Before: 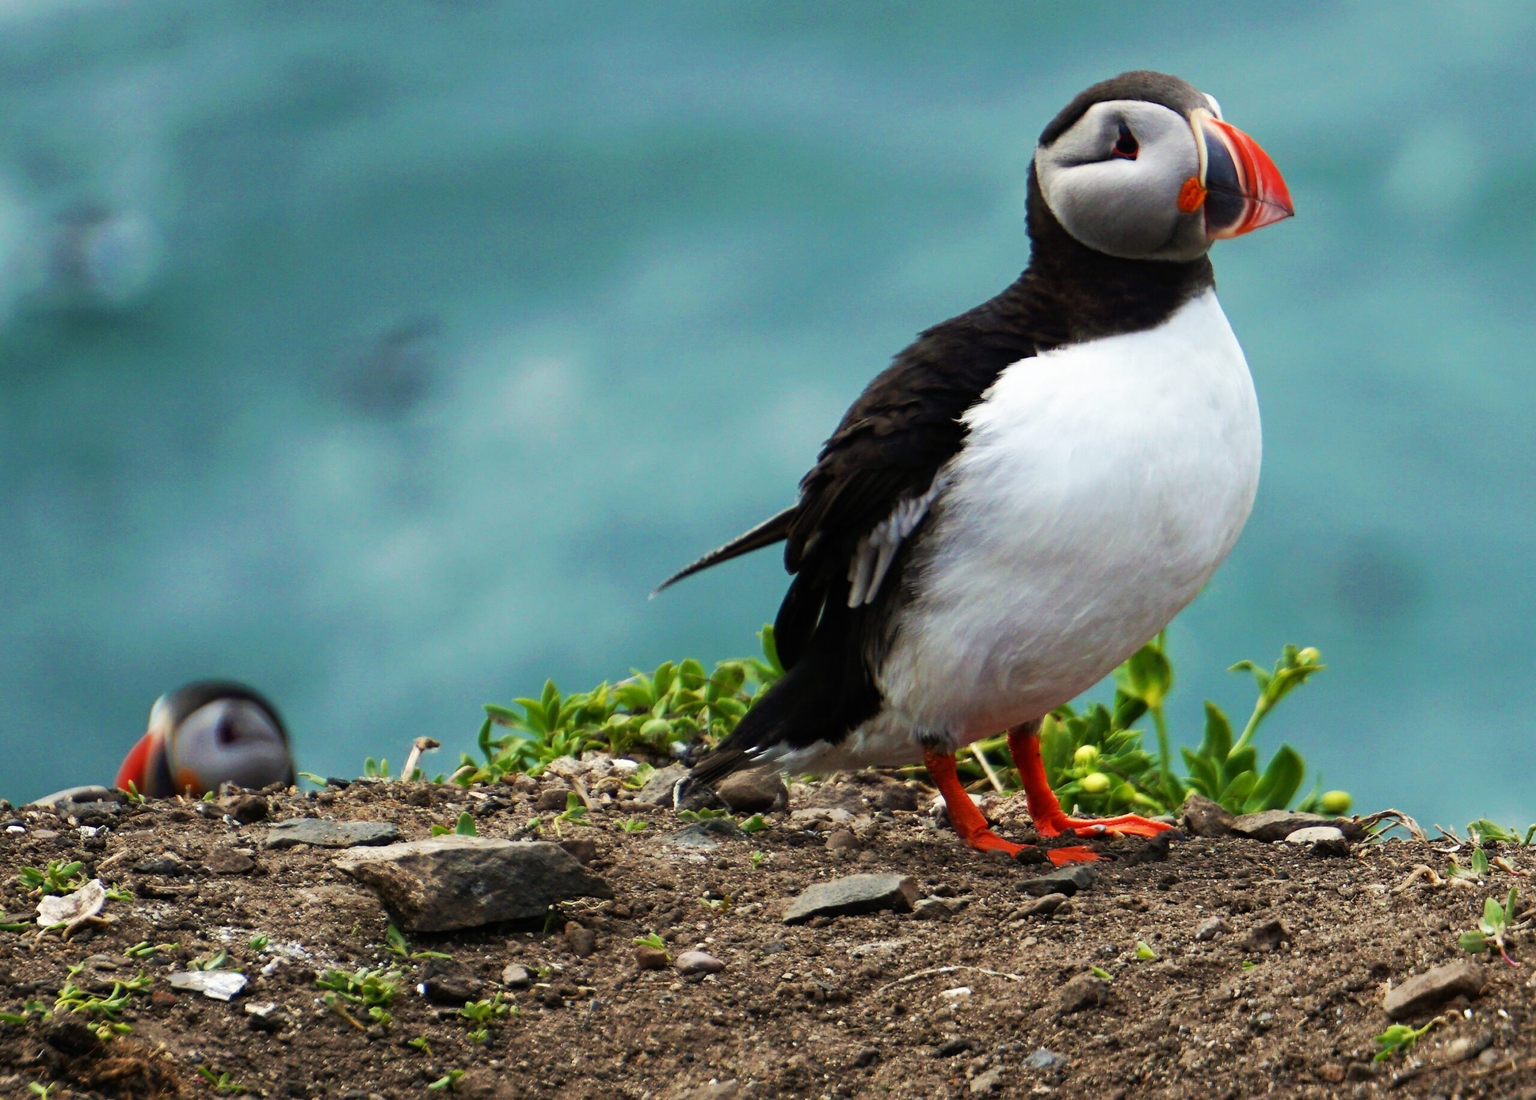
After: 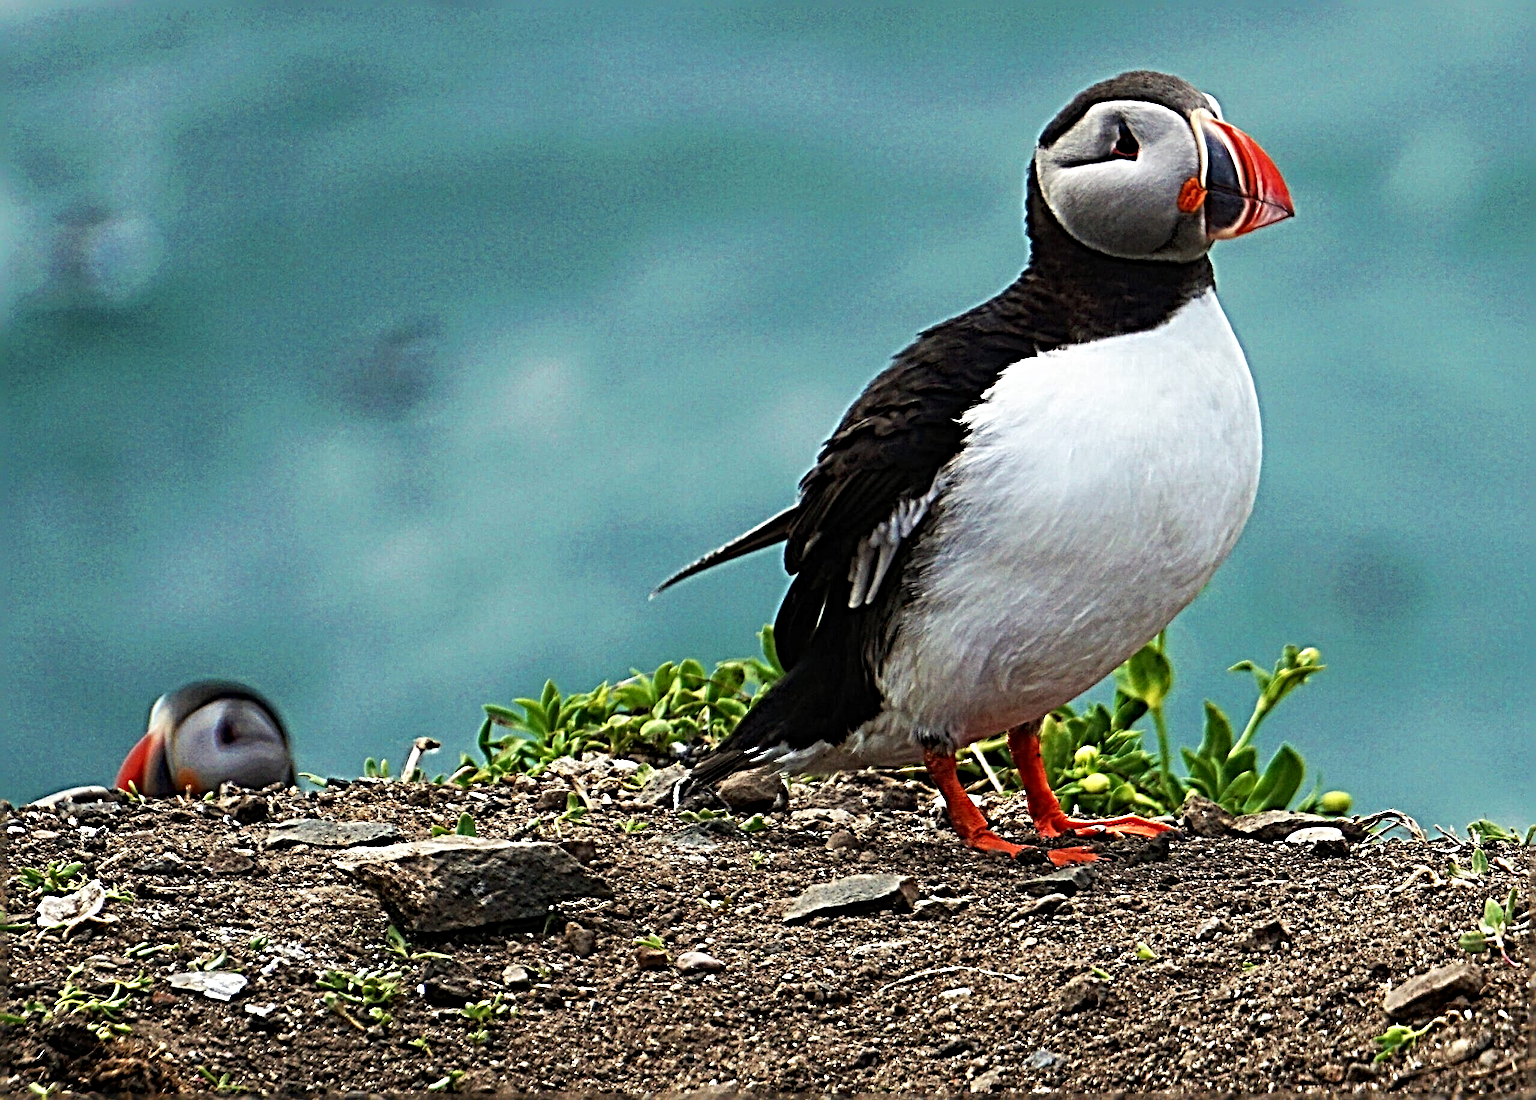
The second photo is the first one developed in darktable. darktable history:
sharpen: radius 6.283, amount 1.806, threshold 0.02
